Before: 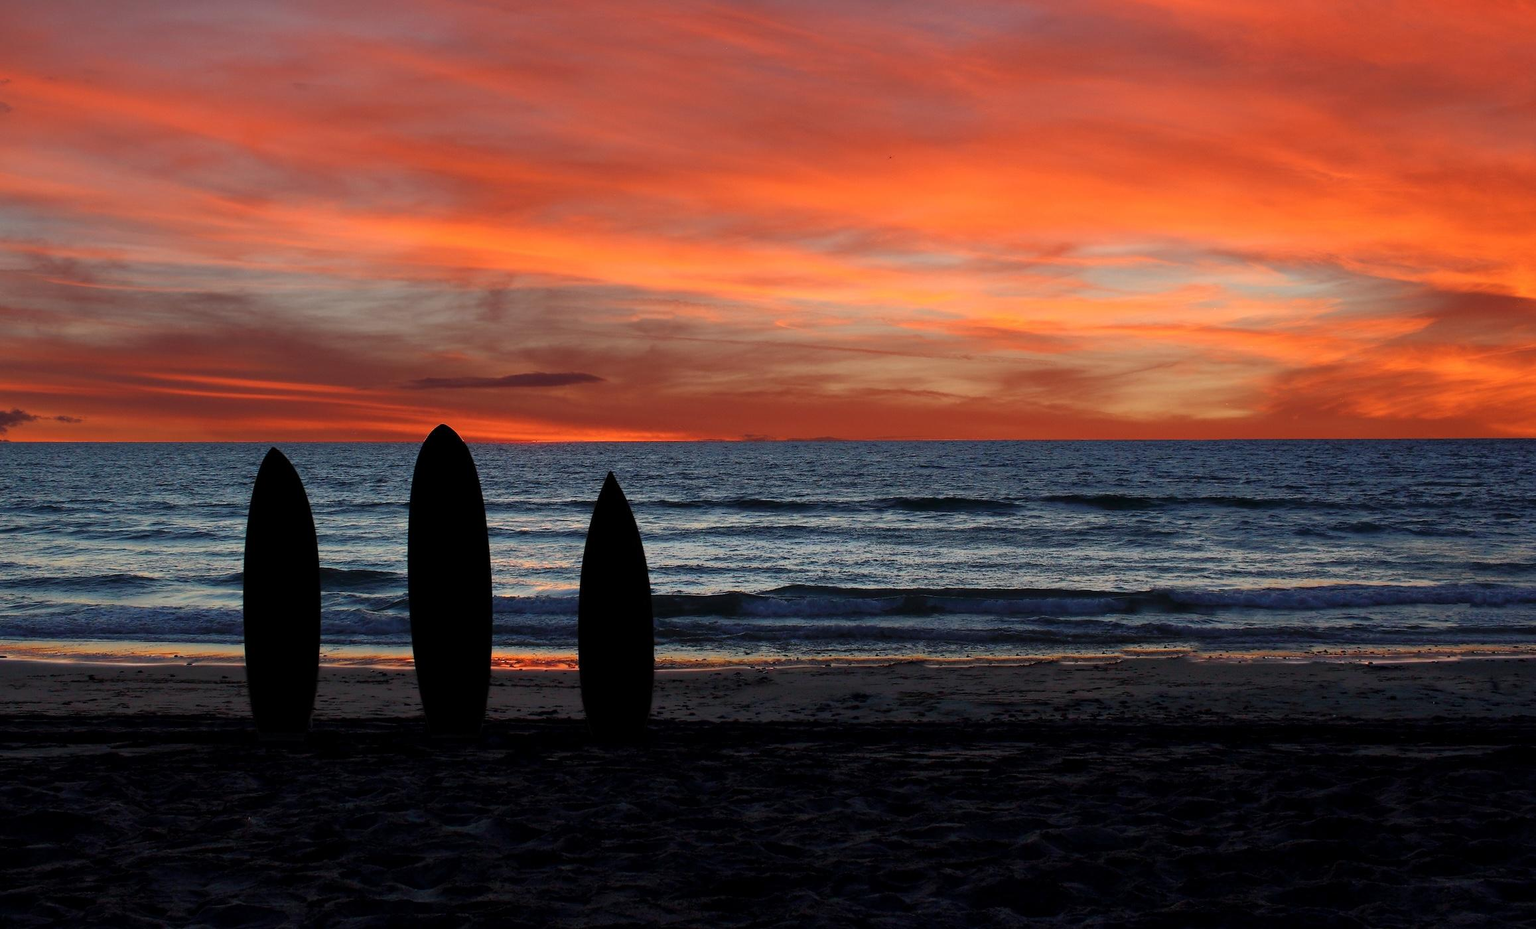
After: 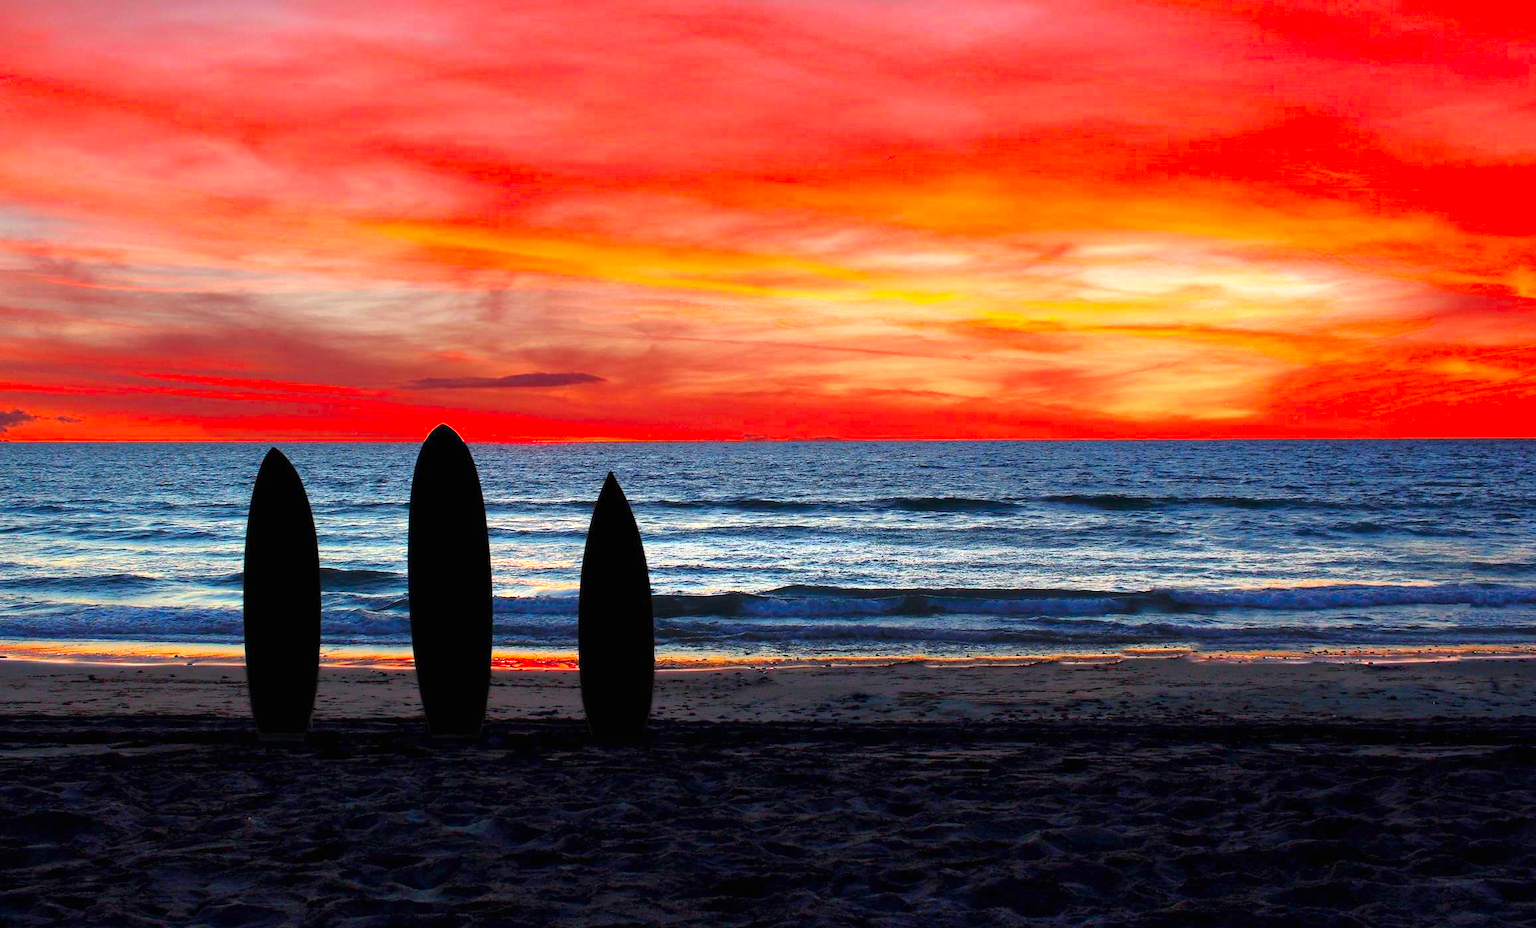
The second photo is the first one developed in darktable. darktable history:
color zones: mix -119.59%
contrast brightness saturation: saturation 0.515
exposure: black level correction 0, exposure 1.181 EV, compensate exposure bias true, compensate highlight preservation false
